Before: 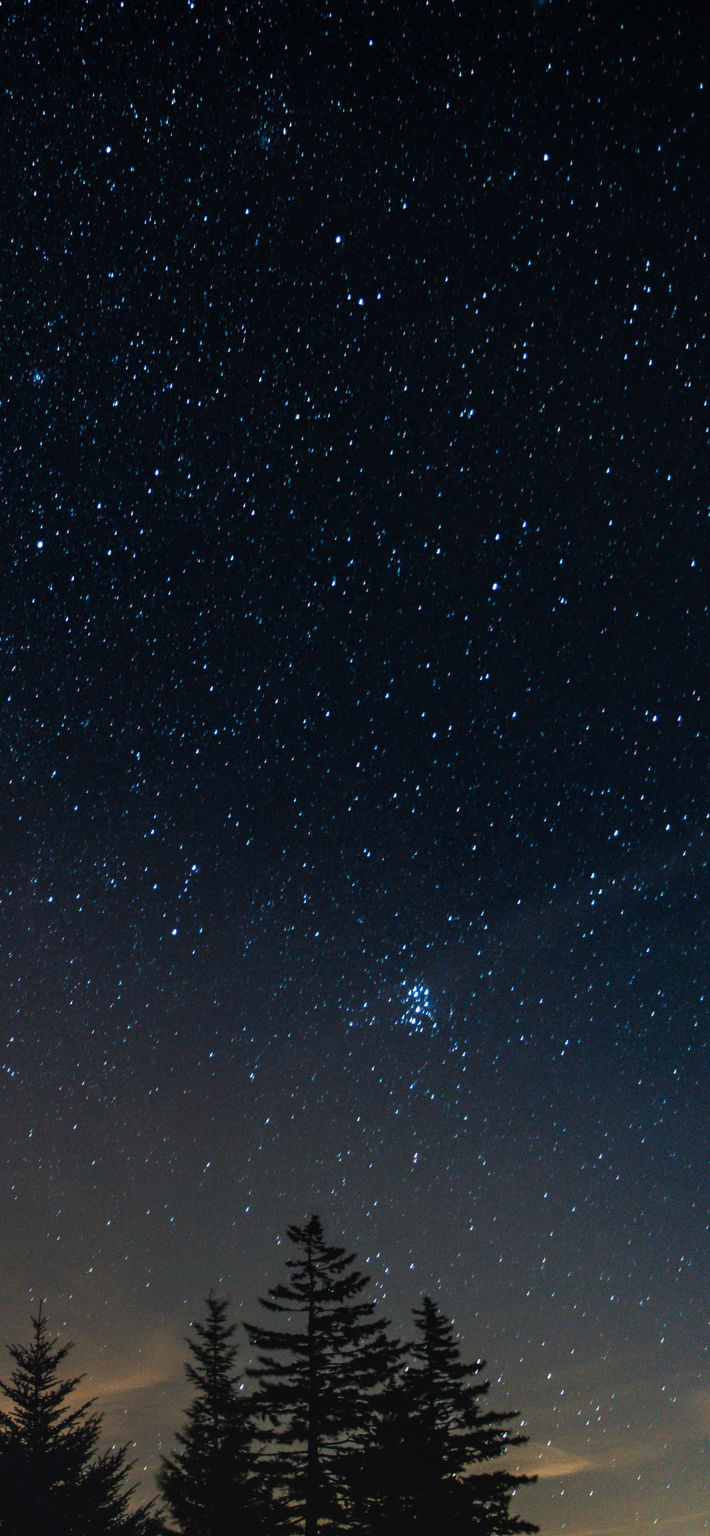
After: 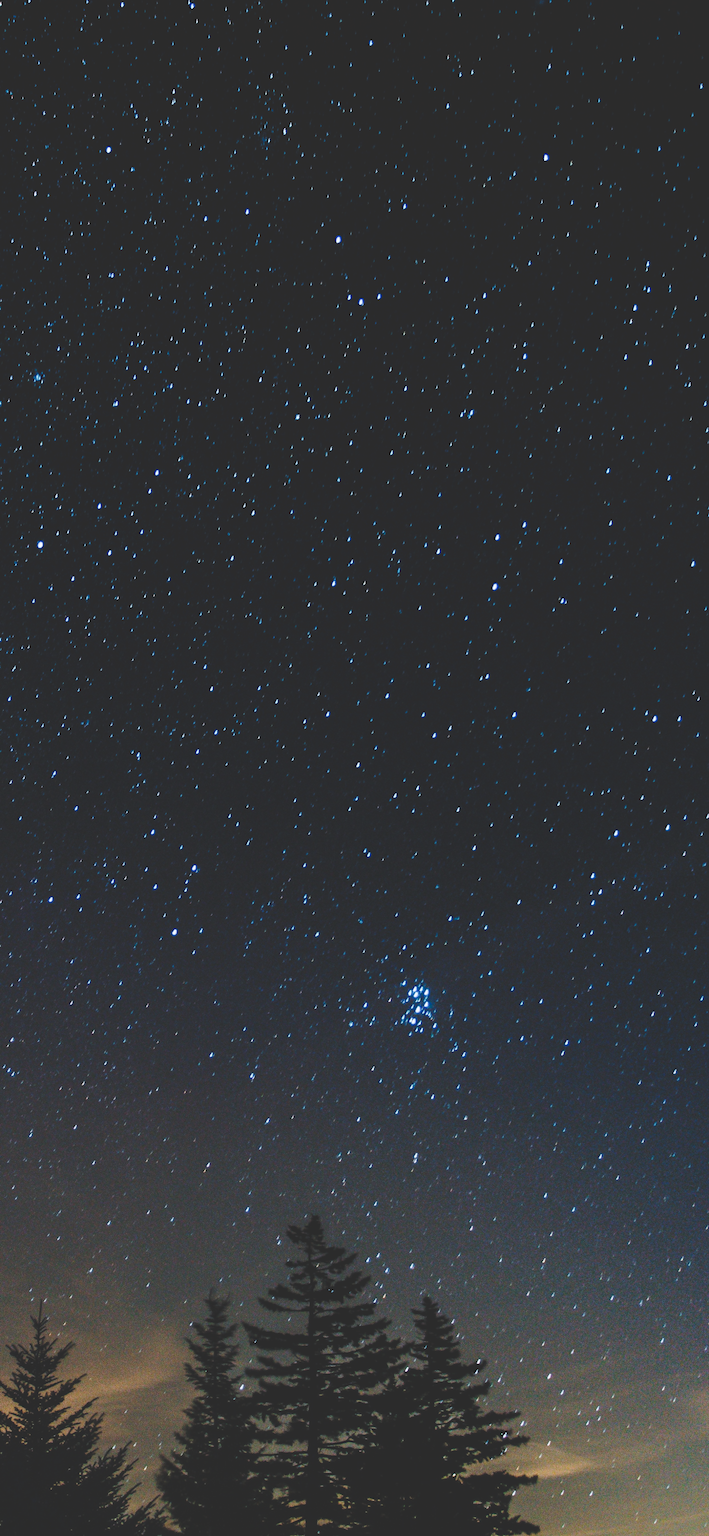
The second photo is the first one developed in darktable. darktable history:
tone curve: curves: ch0 [(0, 0) (0.003, 0.177) (0.011, 0.177) (0.025, 0.176) (0.044, 0.178) (0.069, 0.186) (0.1, 0.194) (0.136, 0.203) (0.177, 0.223) (0.224, 0.255) (0.277, 0.305) (0.335, 0.383) (0.399, 0.467) (0.468, 0.546) (0.543, 0.616) (0.623, 0.694) (0.709, 0.764) (0.801, 0.834) (0.898, 0.901) (1, 1)], preserve colors none
